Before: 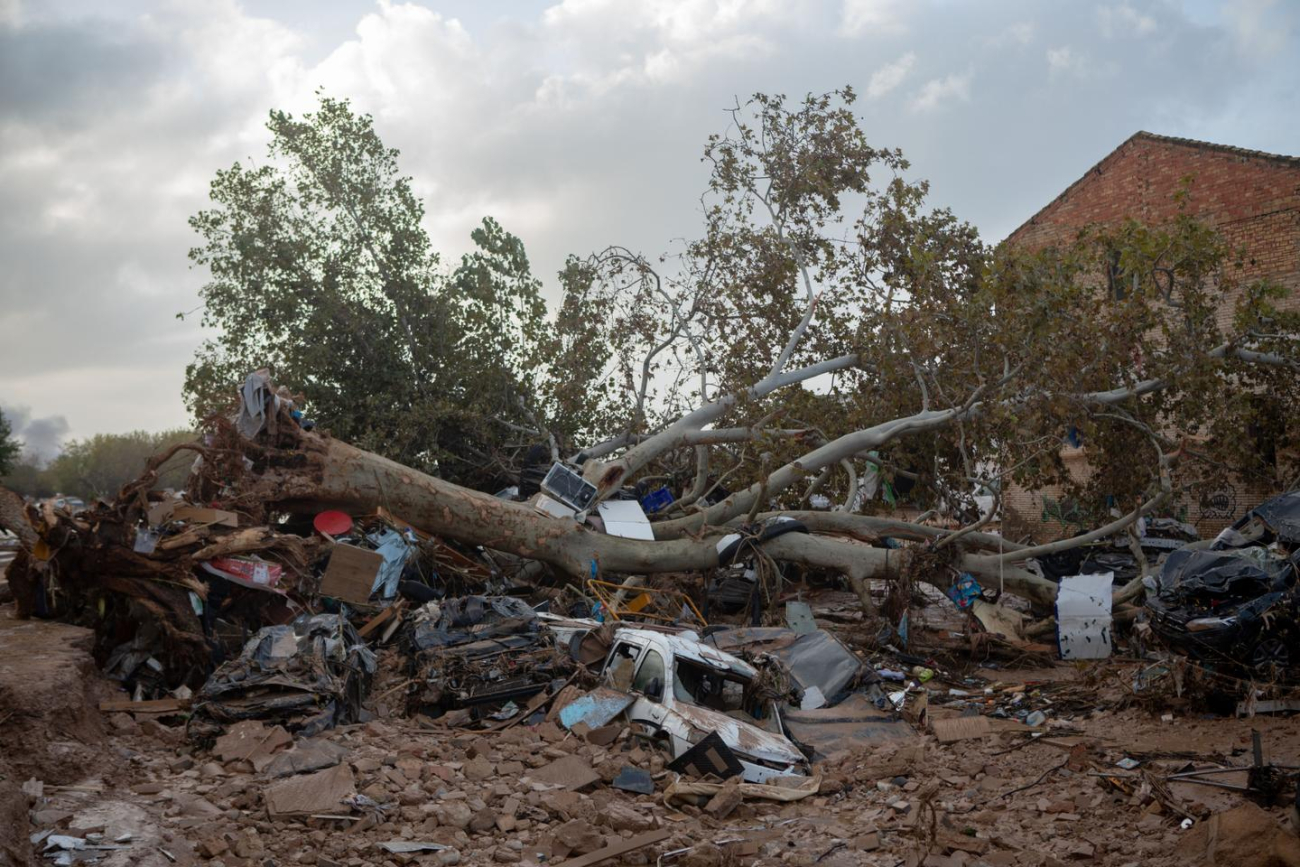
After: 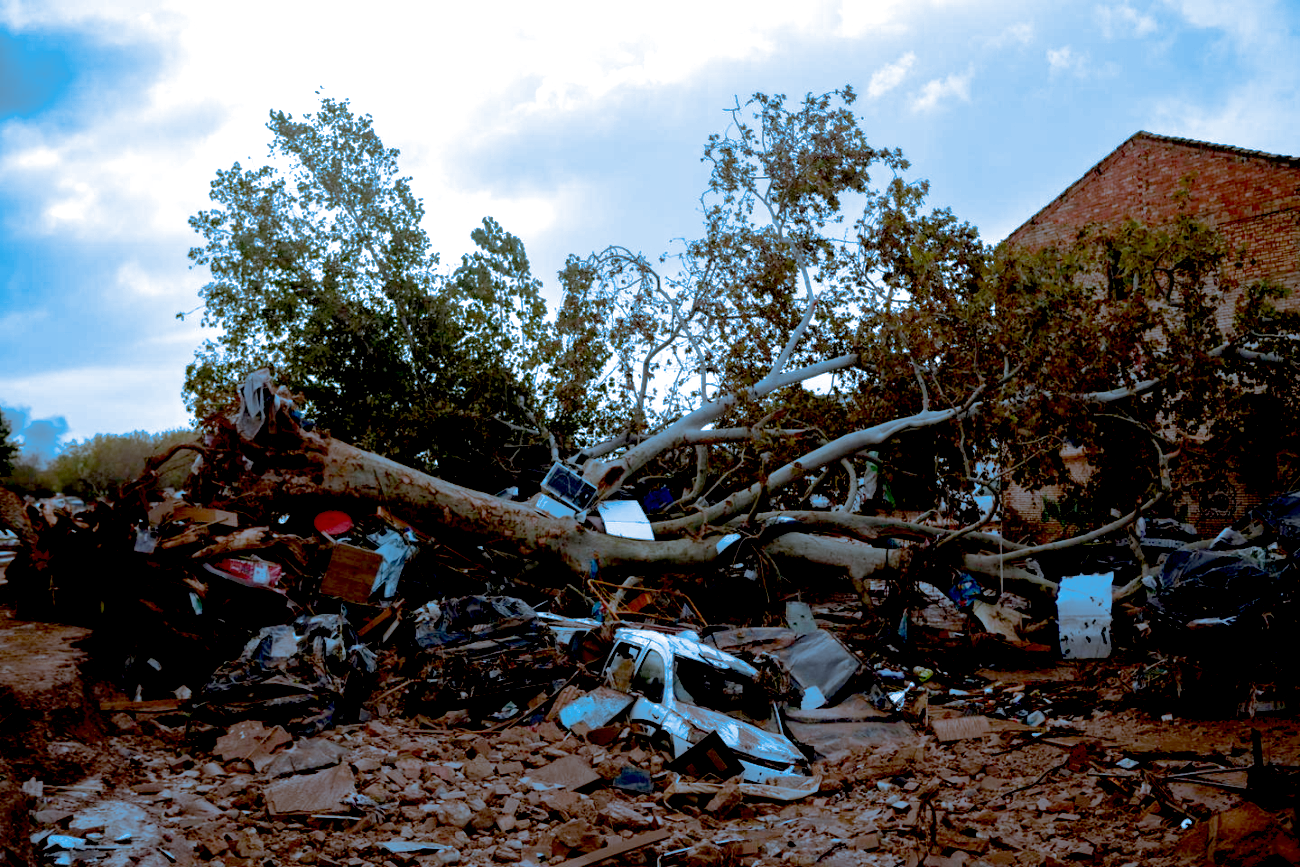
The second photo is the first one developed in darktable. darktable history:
exposure: black level correction 0.04, exposure 0.5 EV, compensate highlight preservation false
split-toning: shadows › hue 220°, shadows › saturation 0.64, highlights › hue 220°, highlights › saturation 0.64, balance 0, compress 5.22%
